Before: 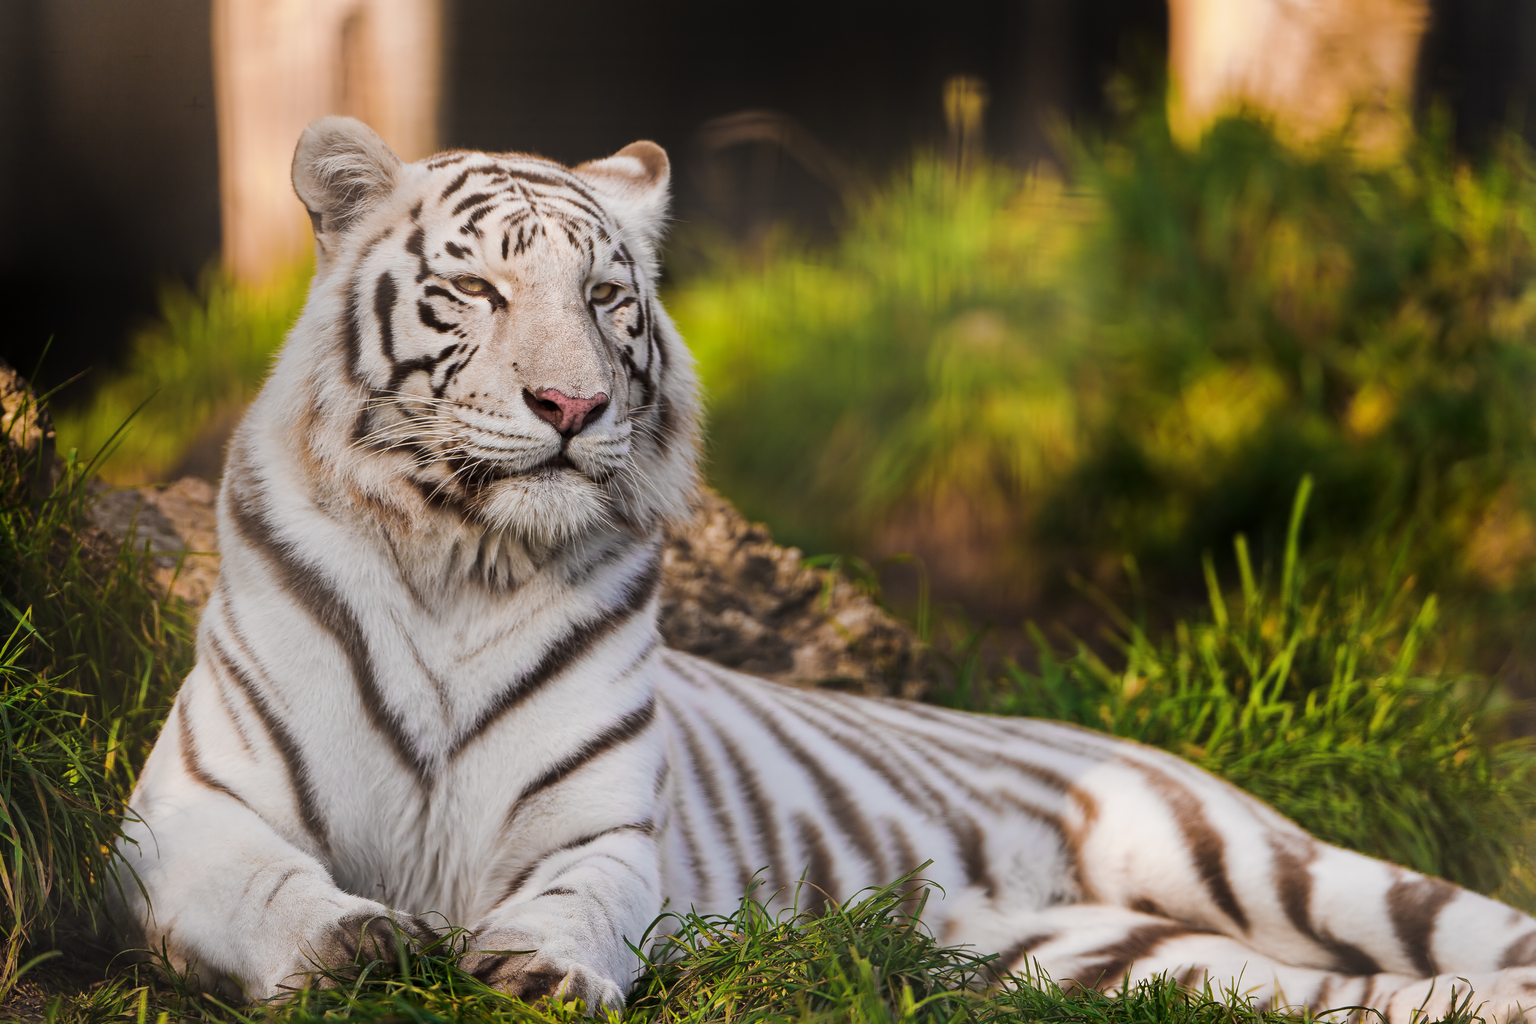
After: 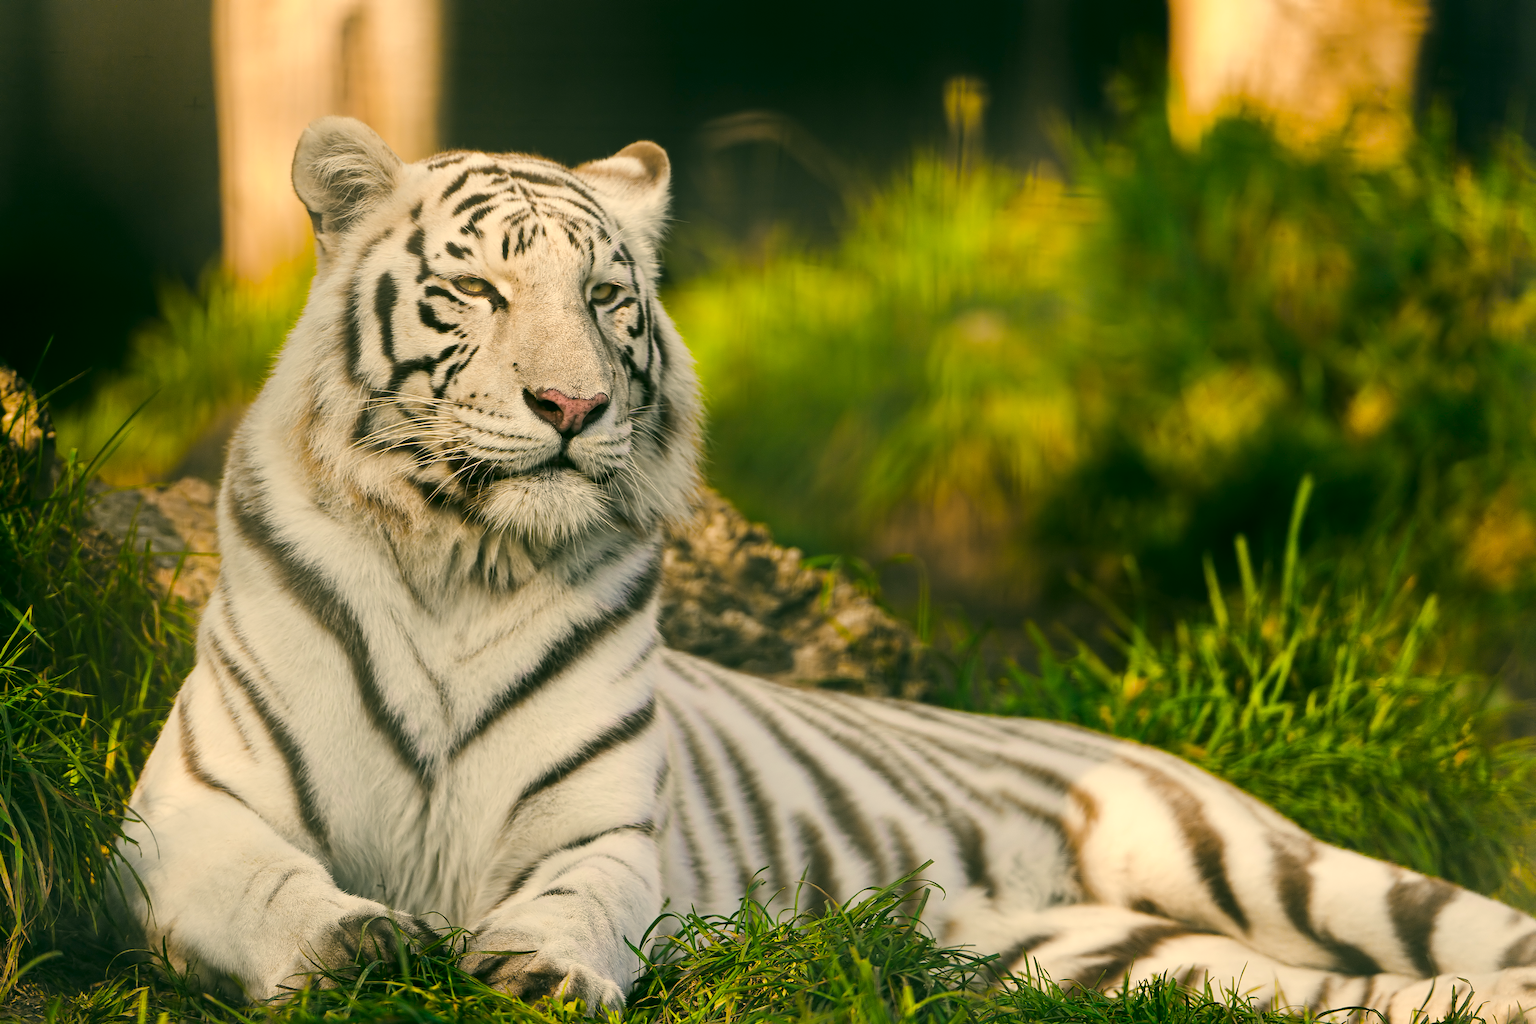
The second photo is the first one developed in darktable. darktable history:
exposure: exposure 0.201 EV, compensate highlight preservation false
color correction: highlights a* 4.73, highlights b* 23.7, shadows a* -15.87, shadows b* 3.97
